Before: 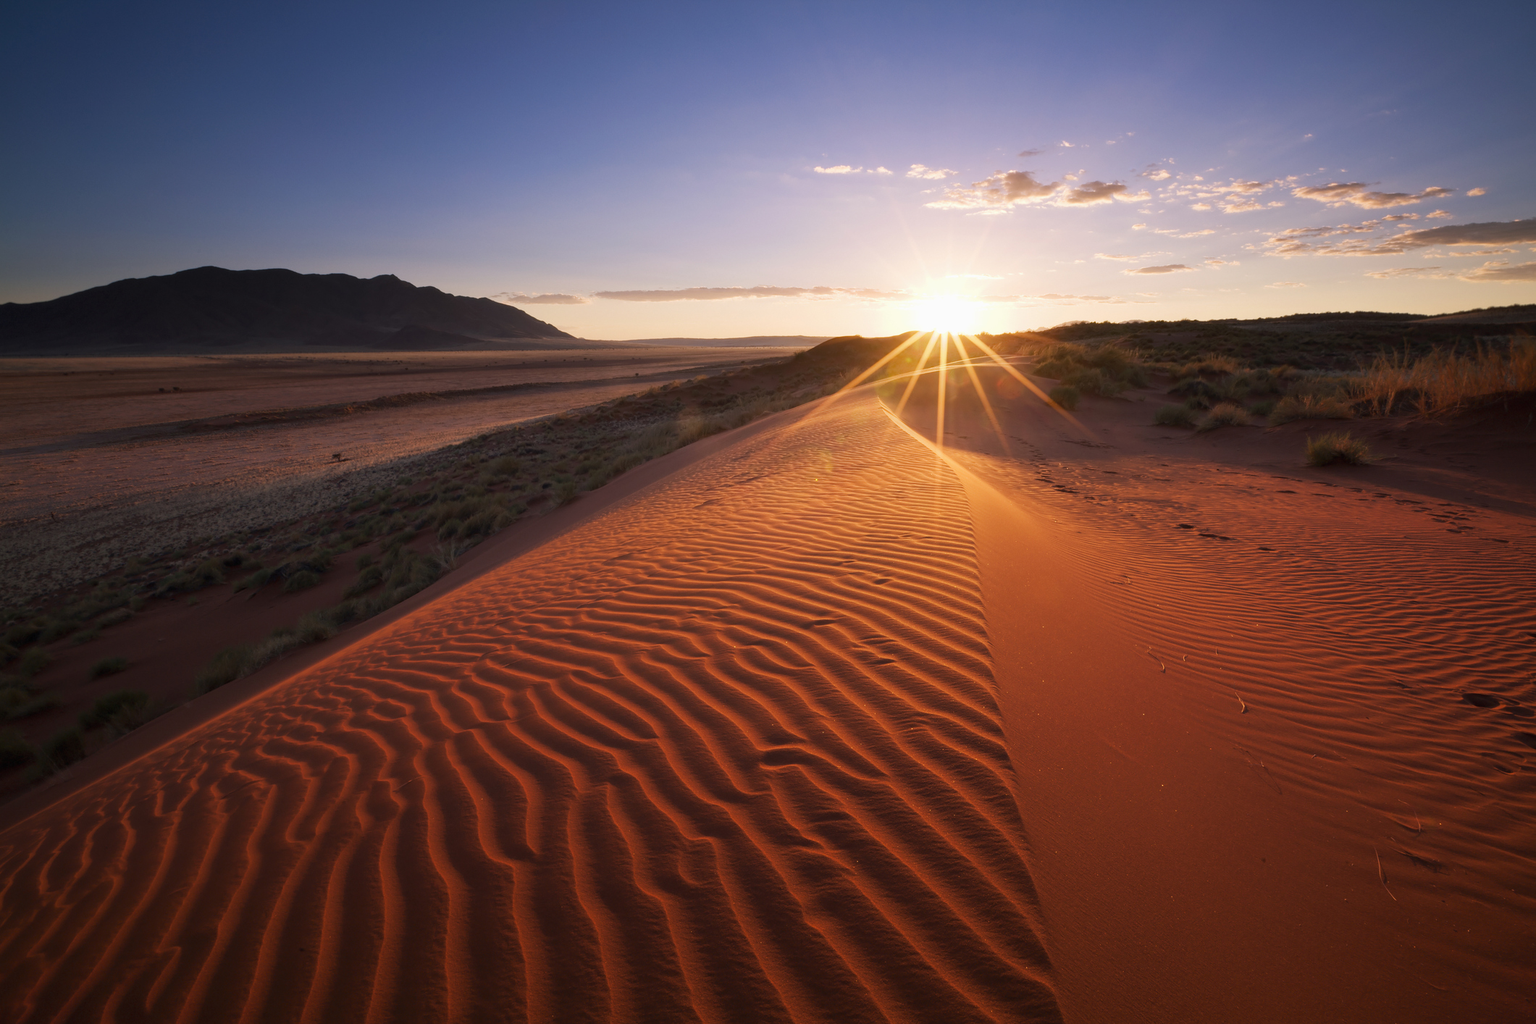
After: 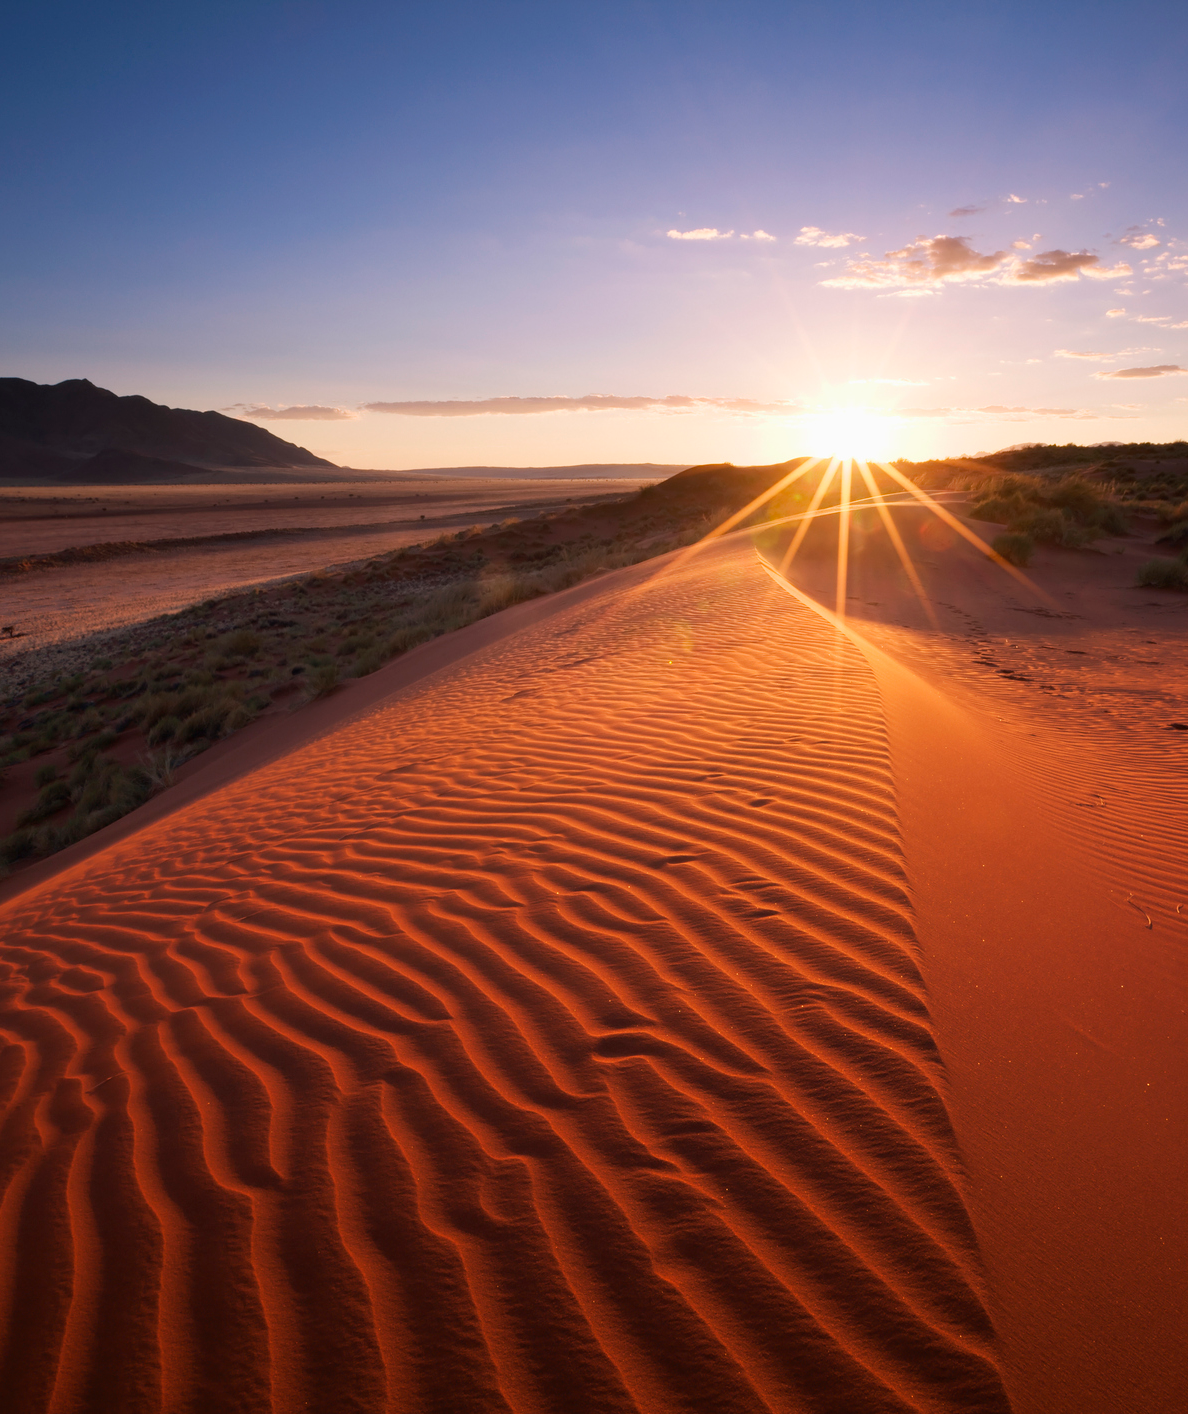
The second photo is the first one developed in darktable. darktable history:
crop: left 21.561%, right 22.42%
